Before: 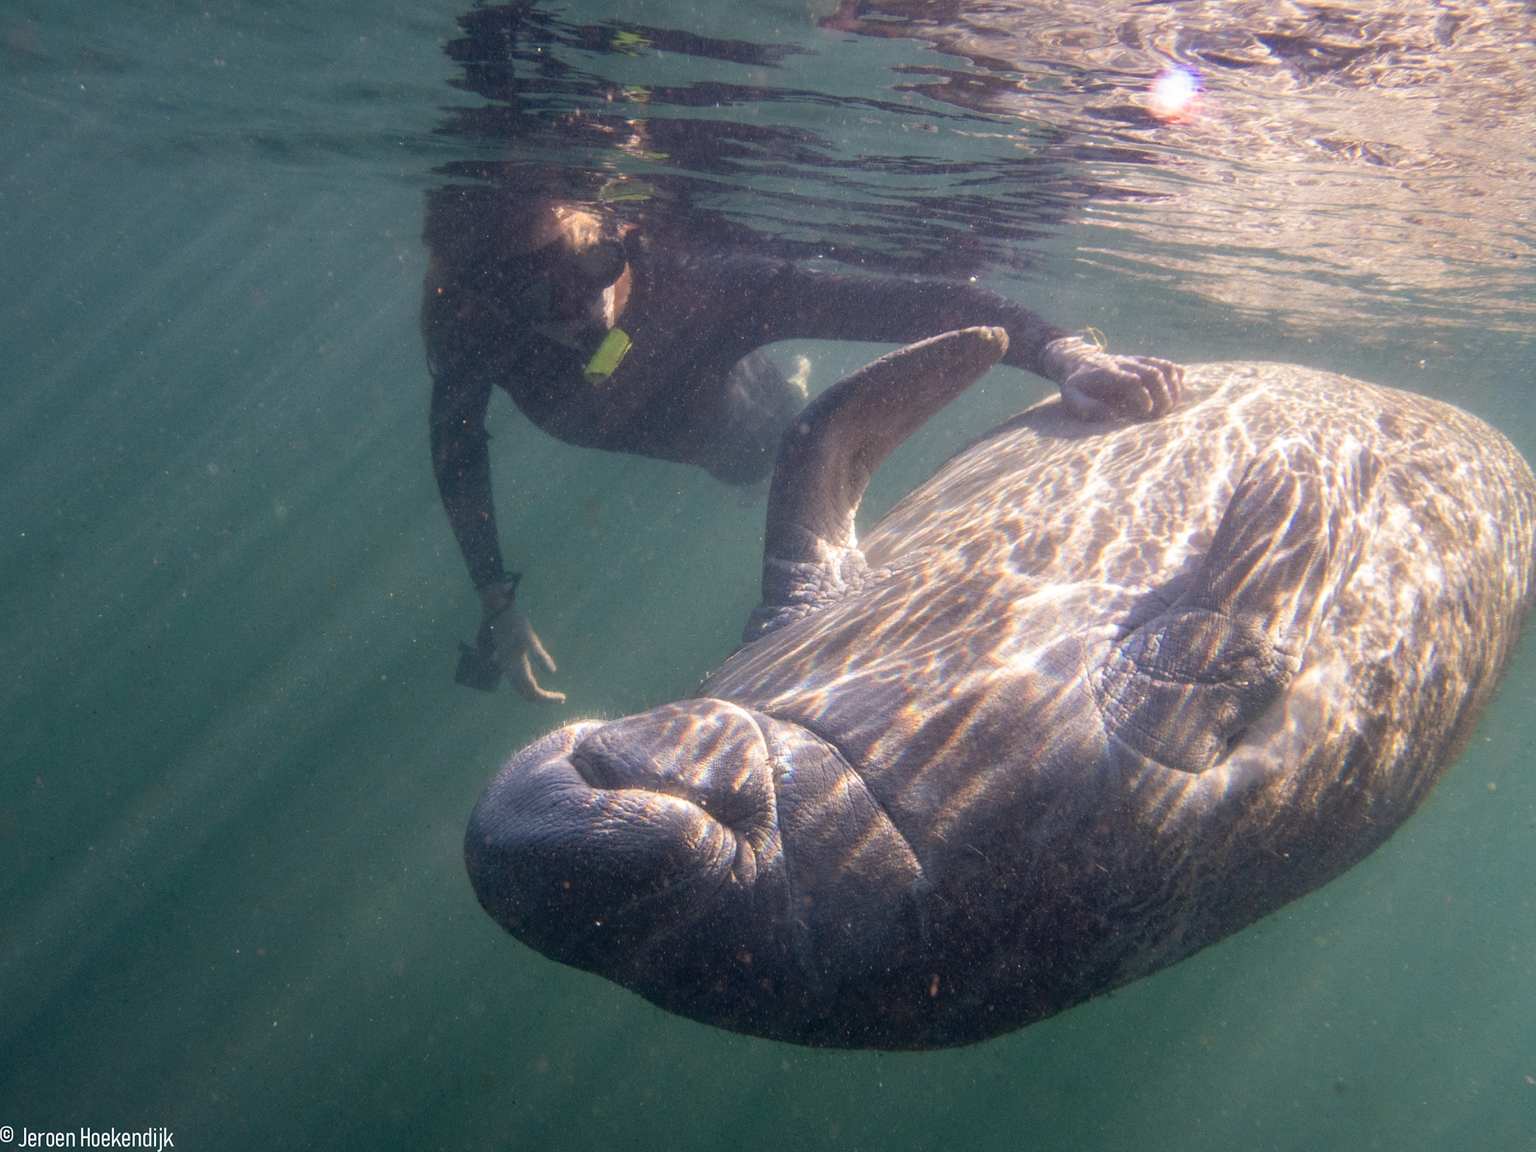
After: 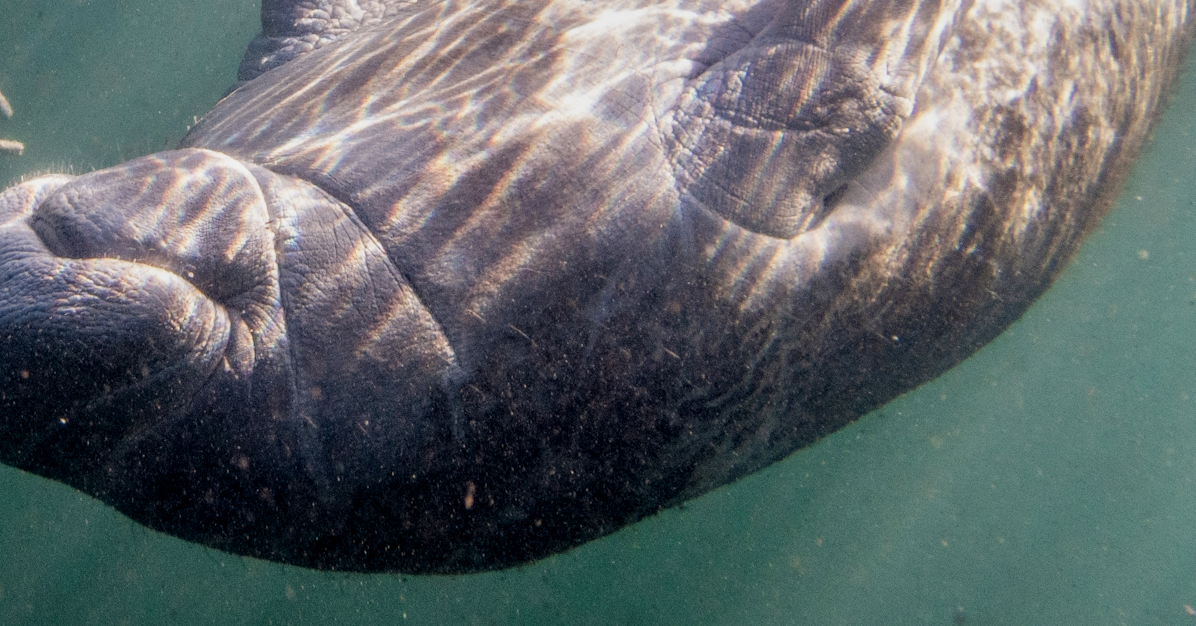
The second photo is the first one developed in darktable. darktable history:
shadows and highlights: shadows 11.66, white point adjustment 1.22, soften with gaussian
crop and rotate: left 35.571%, top 49.995%, bottom 5%
filmic rgb: black relative exposure -7.65 EV, white relative exposure 4.56 EV, hardness 3.61, preserve chrominance no, color science v3 (2019), use custom middle-gray values true
local contrast: on, module defaults
levels: black 0.106%, levels [0, 0.476, 0.951]
